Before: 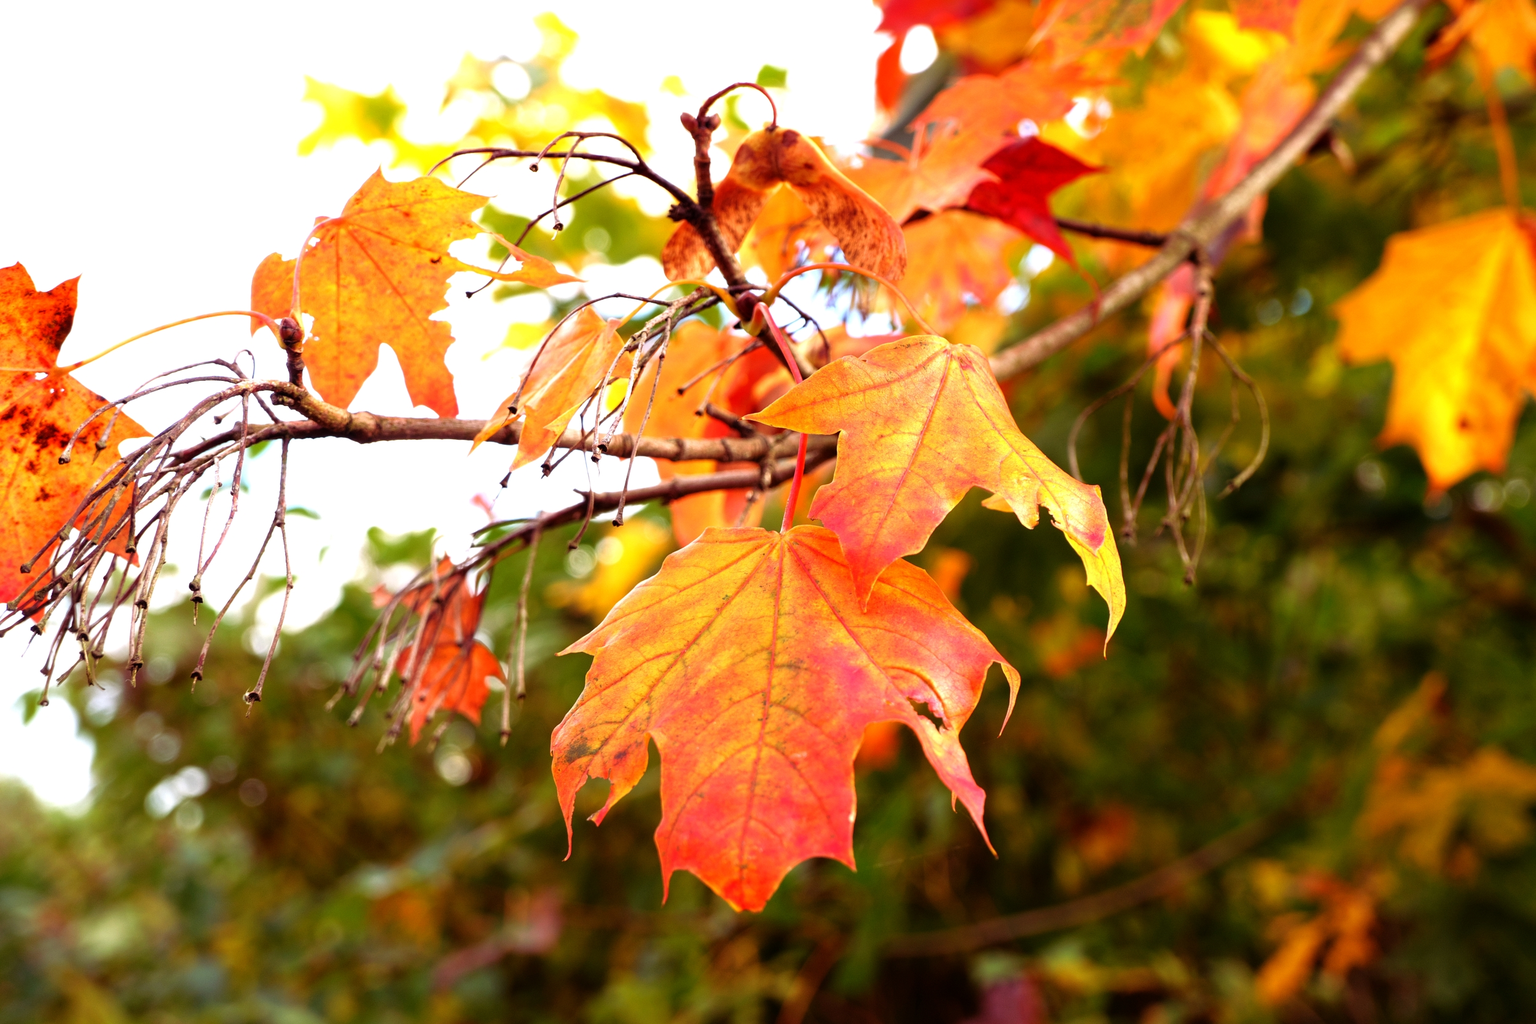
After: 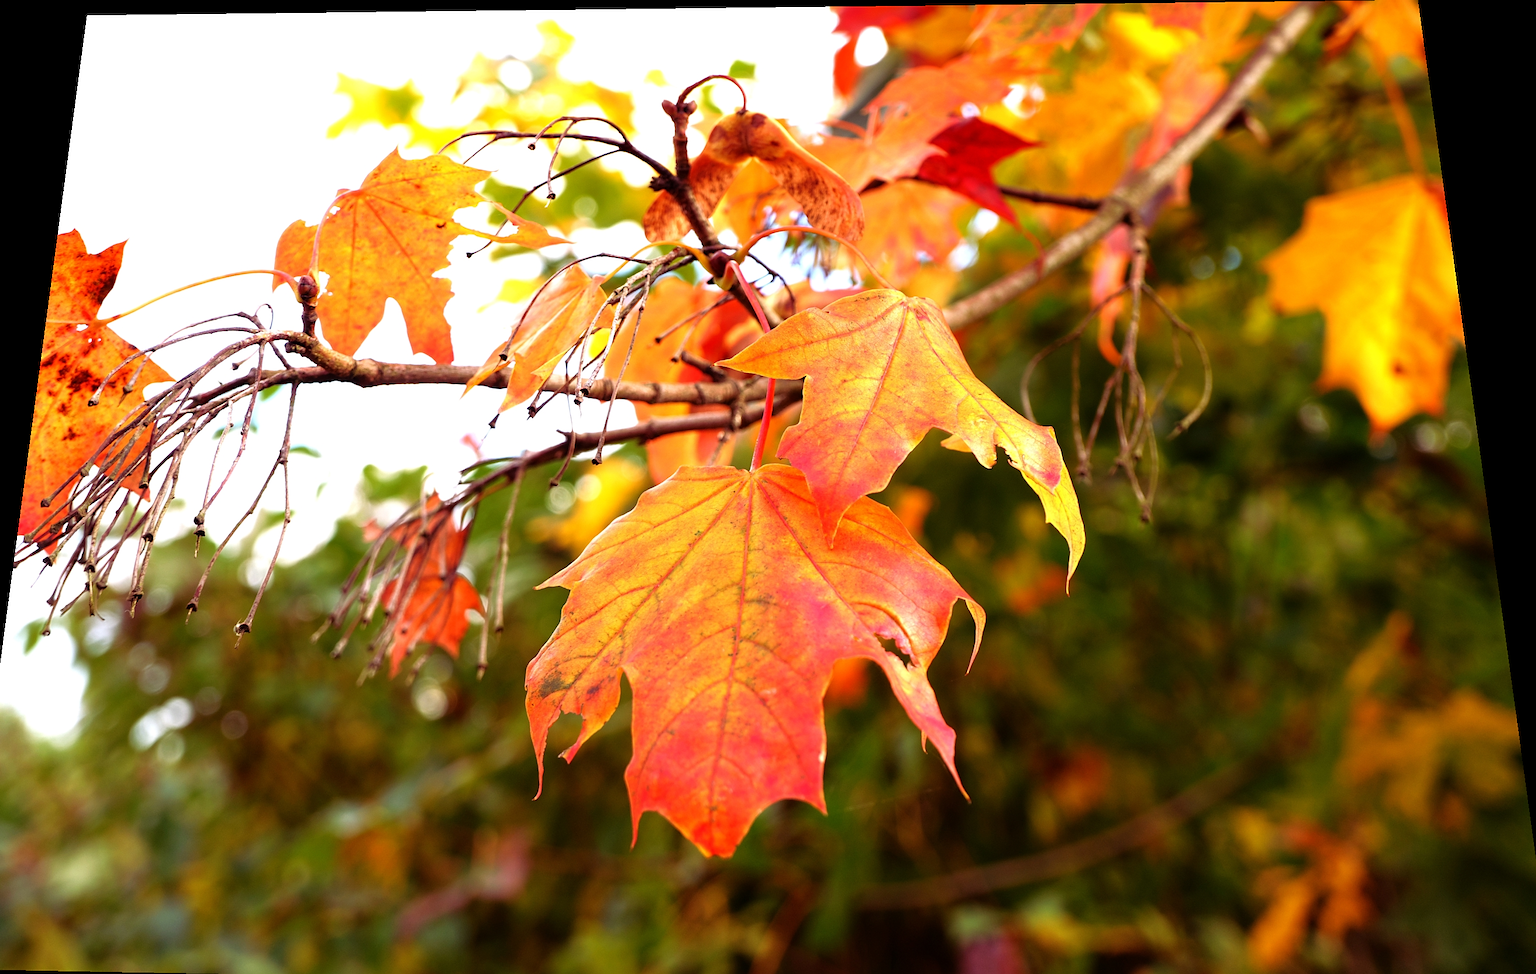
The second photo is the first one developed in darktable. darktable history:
rotate and perspective: rotation 0.128°, lens shift (vertical) -0.181, lens shift (horizontal) -0.044, shear 0.001, automatic cropping off
sharpen: radius 1.559, amount 0.373, threshold 1.271
crop and rotate: left 2.536%, right 1.107%, bottom 2.246%
